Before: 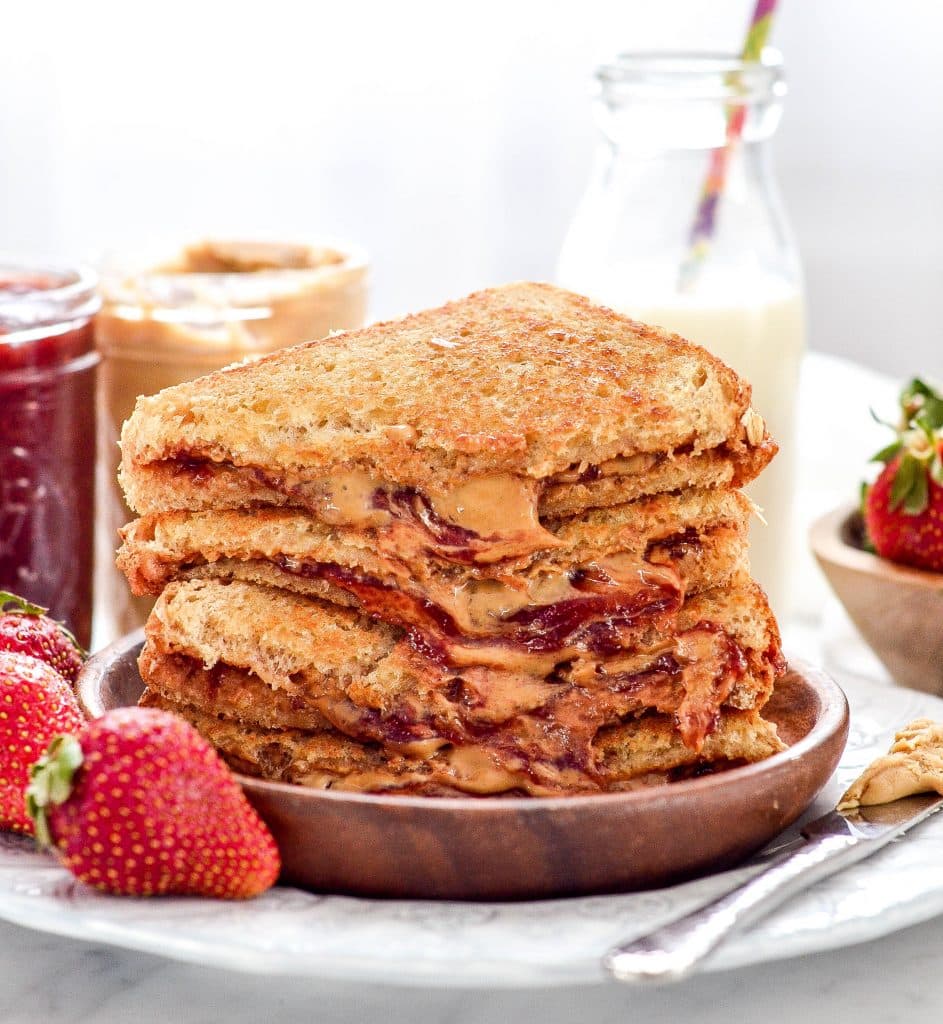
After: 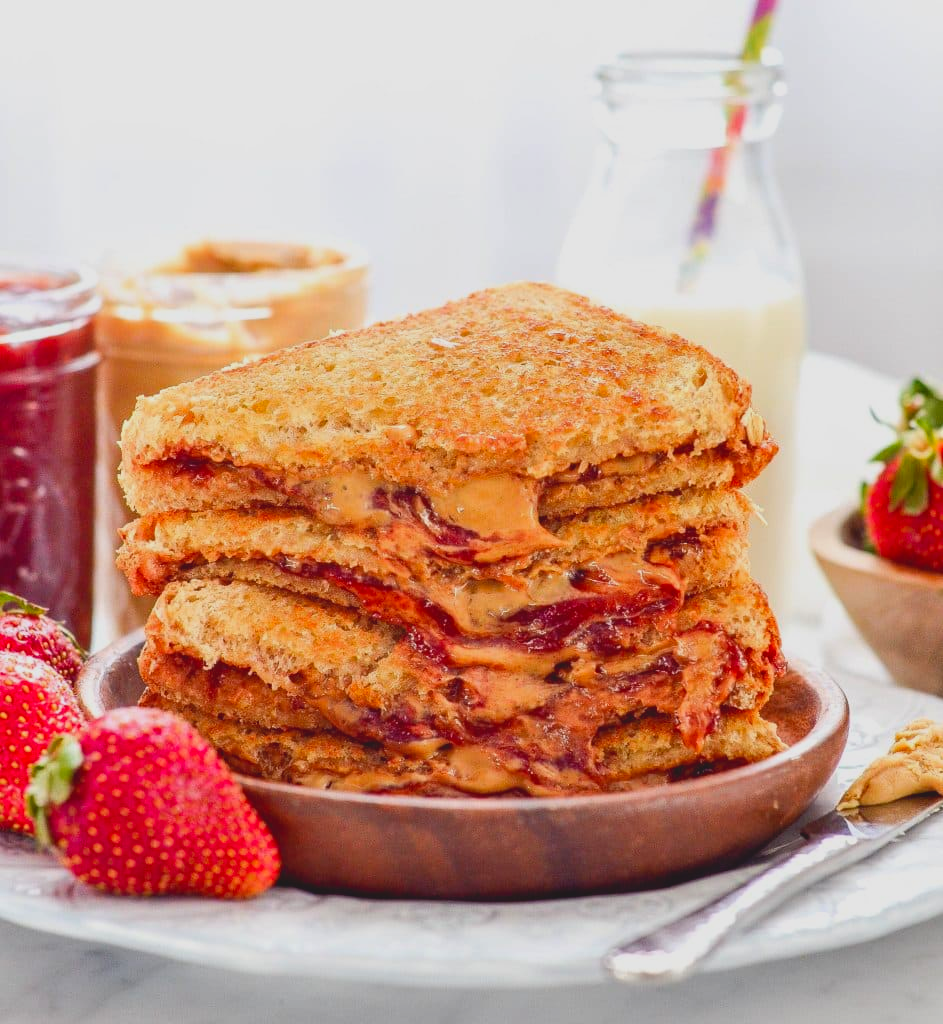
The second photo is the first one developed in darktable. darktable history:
tone equalizer: on, module defaults
contrast brightness saturation: contrast -0.186, saturation 0.187
